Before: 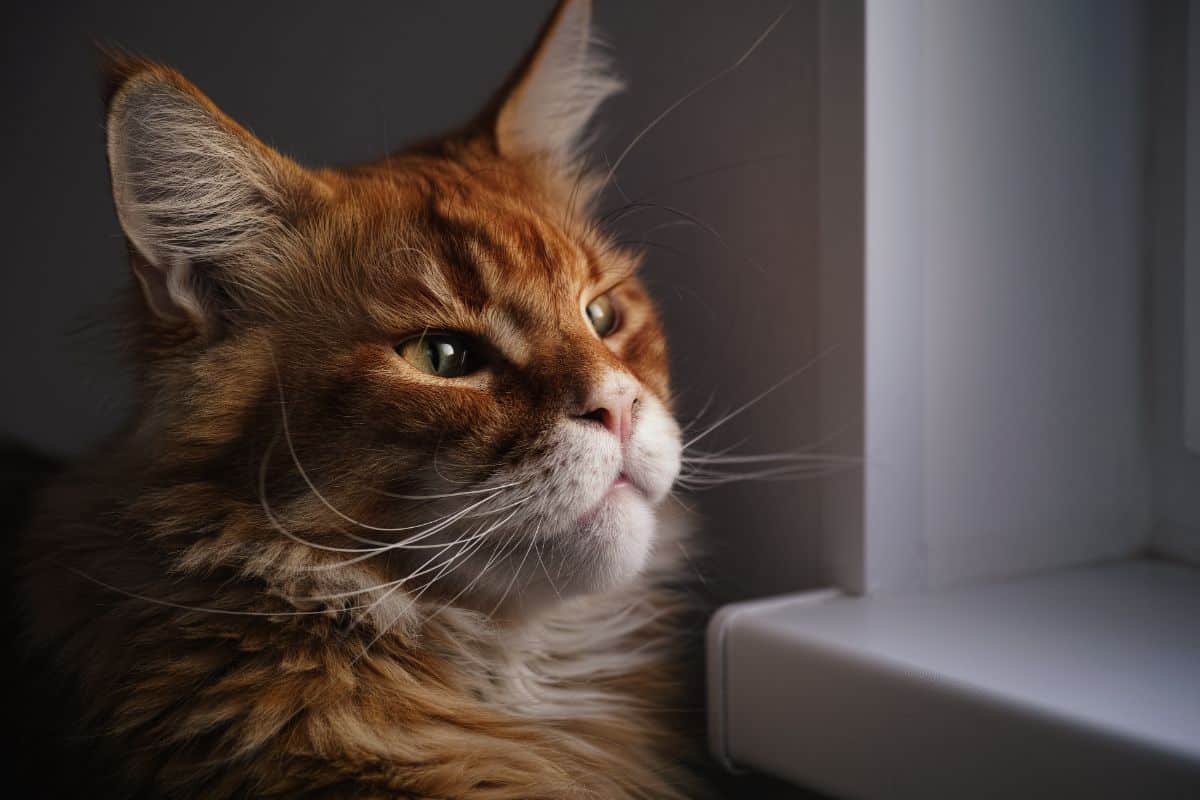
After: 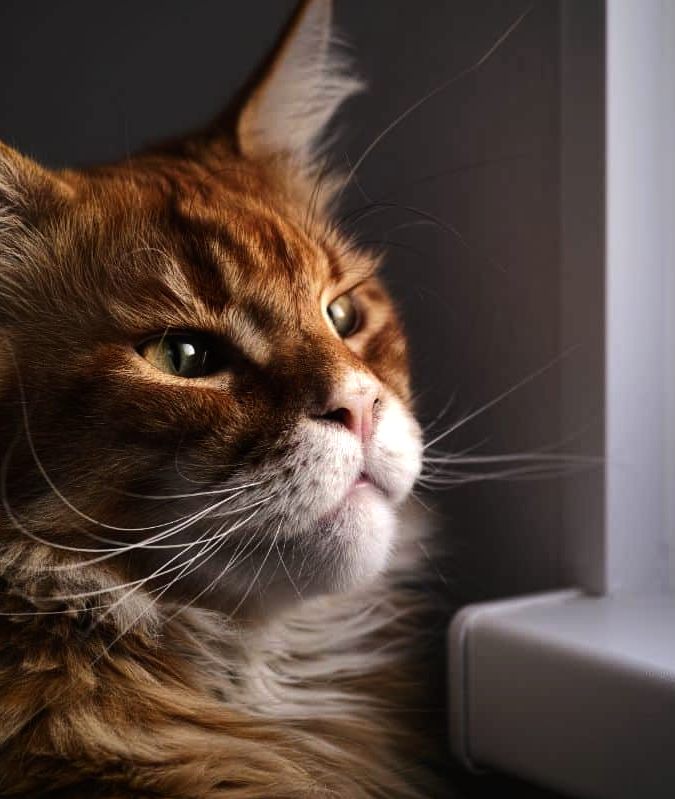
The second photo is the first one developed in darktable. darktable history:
crop: left 21.626%, right 22.053%, bottom 0.008%
shadows and highlights: shadows -20.25, white point adjustment -2.11, highlights -34.91
tone equalizer: -8 EV -0.77 EV, -7 EV -0.709 EV, -6 EV -0.606 EV, -5 EV -0.377 EV, -3 EV 0.4 EV, -2 EV 0.6 EV, -1 EV 0.684 EV, +0 EV 0.747 EV, edges refinement/feathering 500, mask exposure compensation -1.57 EV, preserve details no
